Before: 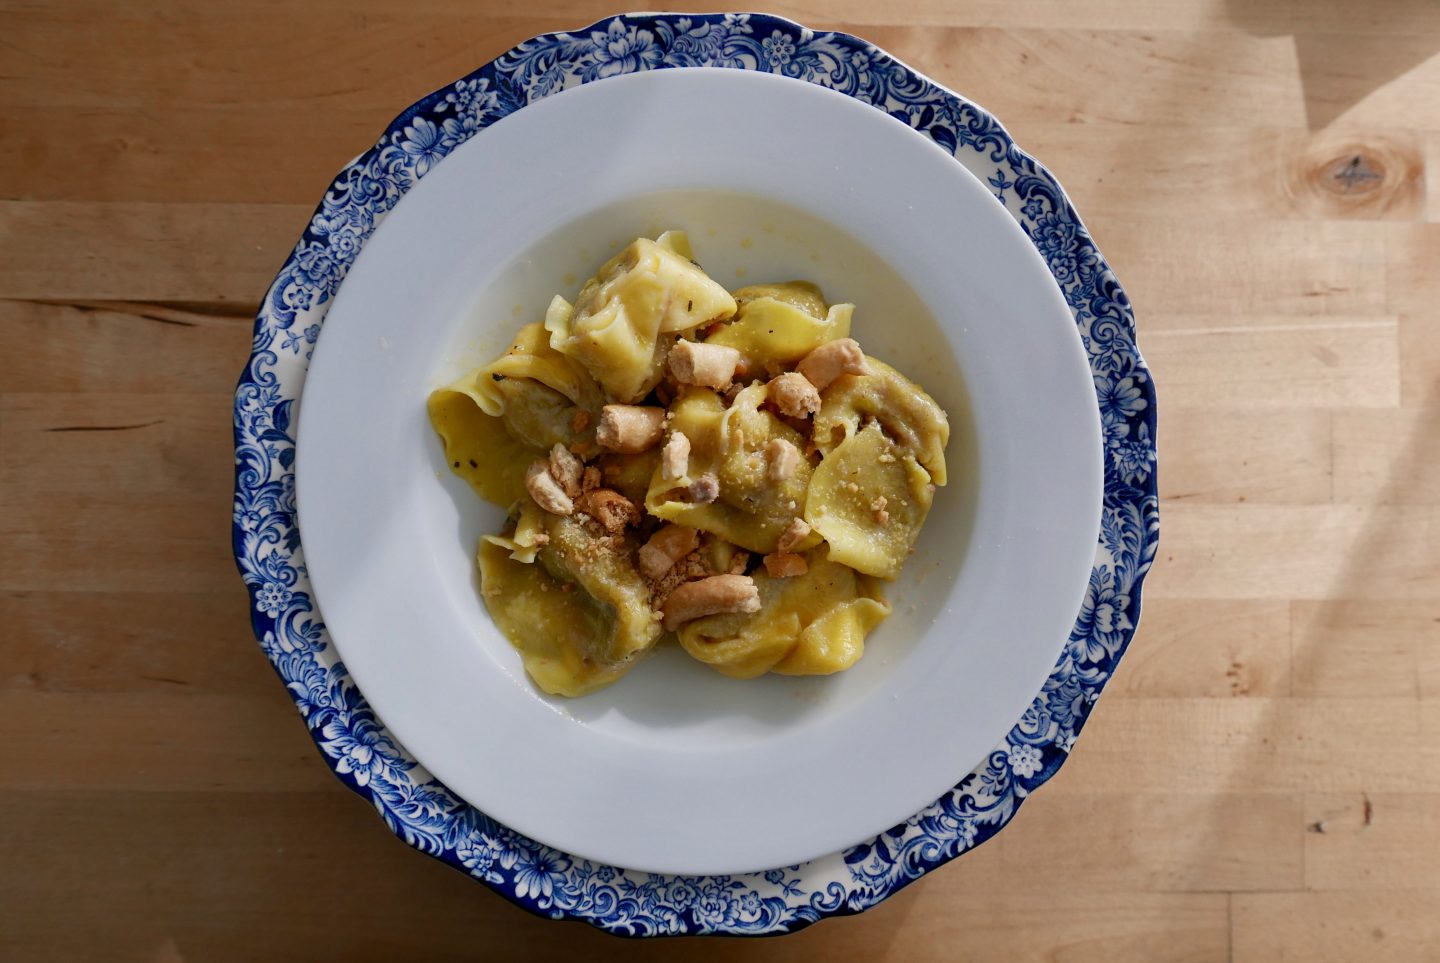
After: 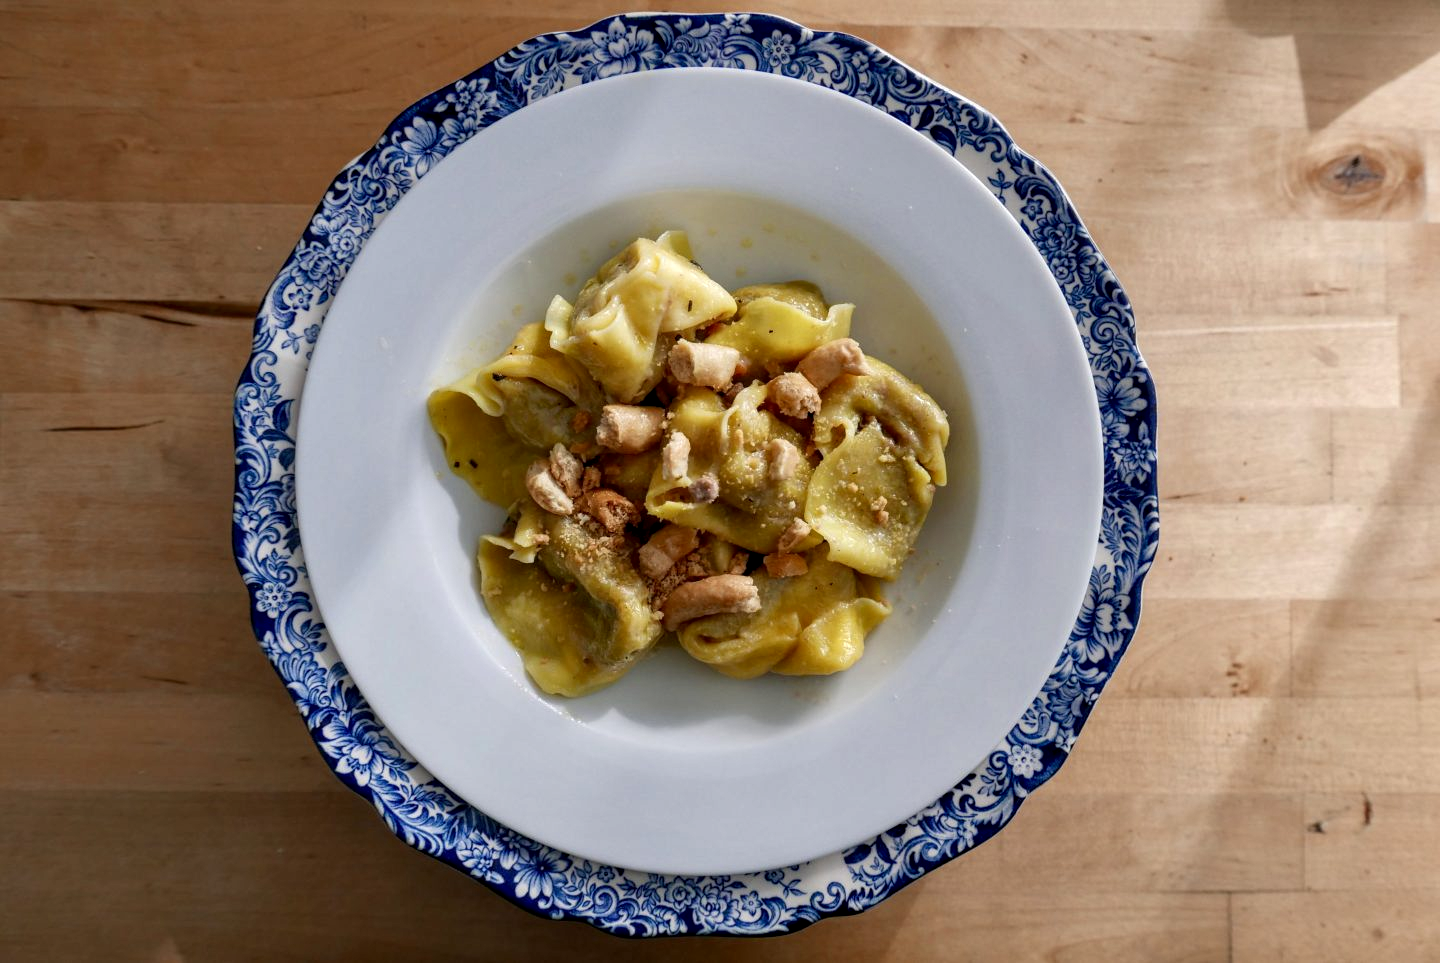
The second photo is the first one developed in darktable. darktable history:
local contrast: detail 130%
exposure: exposure 0.131 EV, compensate highlight preservation false
contrast equalizer: octaves 7, y [[0.6 ×6], [0.55 ×6], [0 ×6], [0 ×6], [0 ×6]], mix 0.15
